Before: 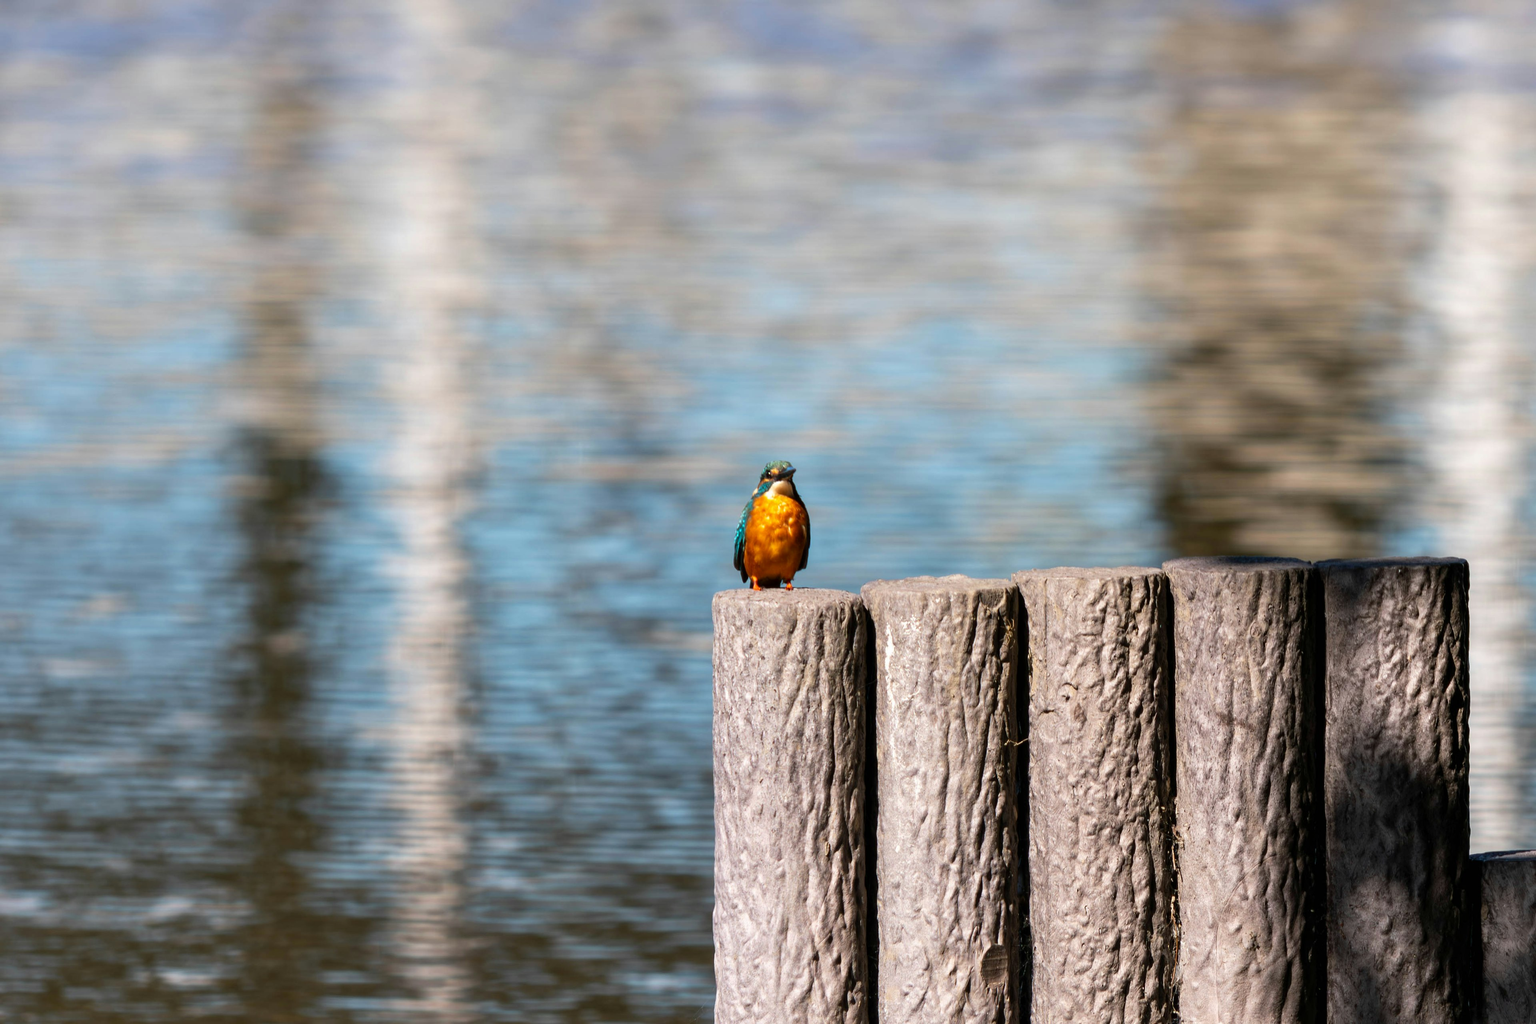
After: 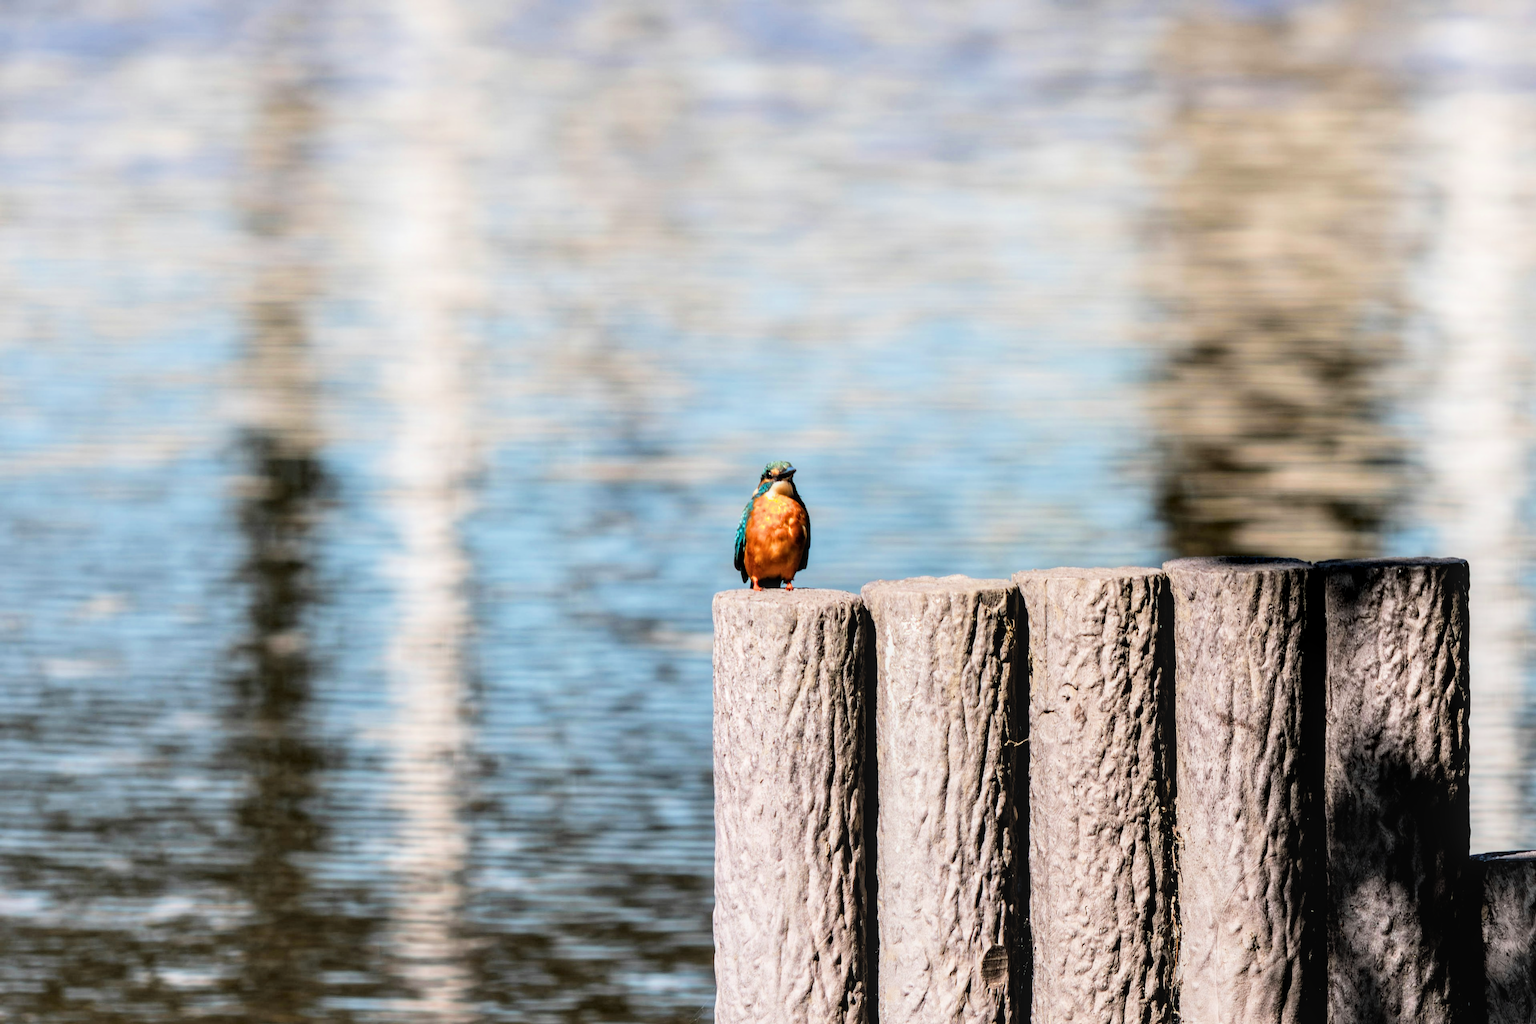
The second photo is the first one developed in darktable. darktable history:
color balance rgb: on, module defaults
local contrast: on, module defaults
filmic rgb: black relative exposure -5 EV, hardness 2.88, contrast 1.3
exposure "scene-referred default": black level correction 0, exposure 0.7 EV, compensate exposure bias true, compensate highlight preservation false
